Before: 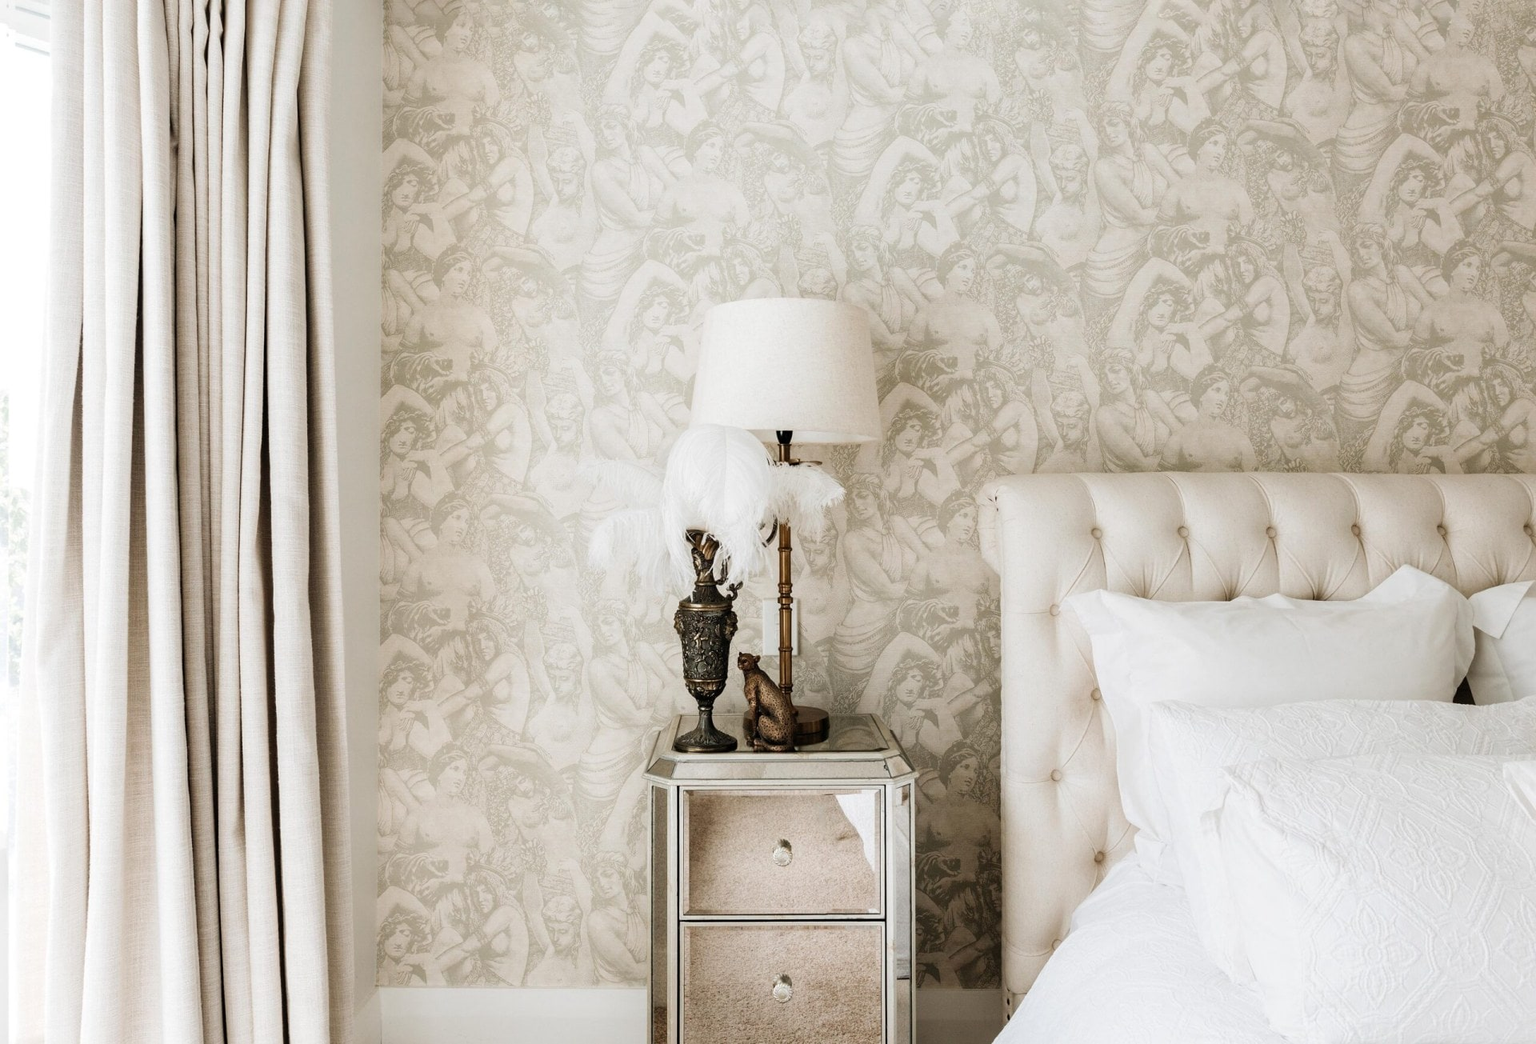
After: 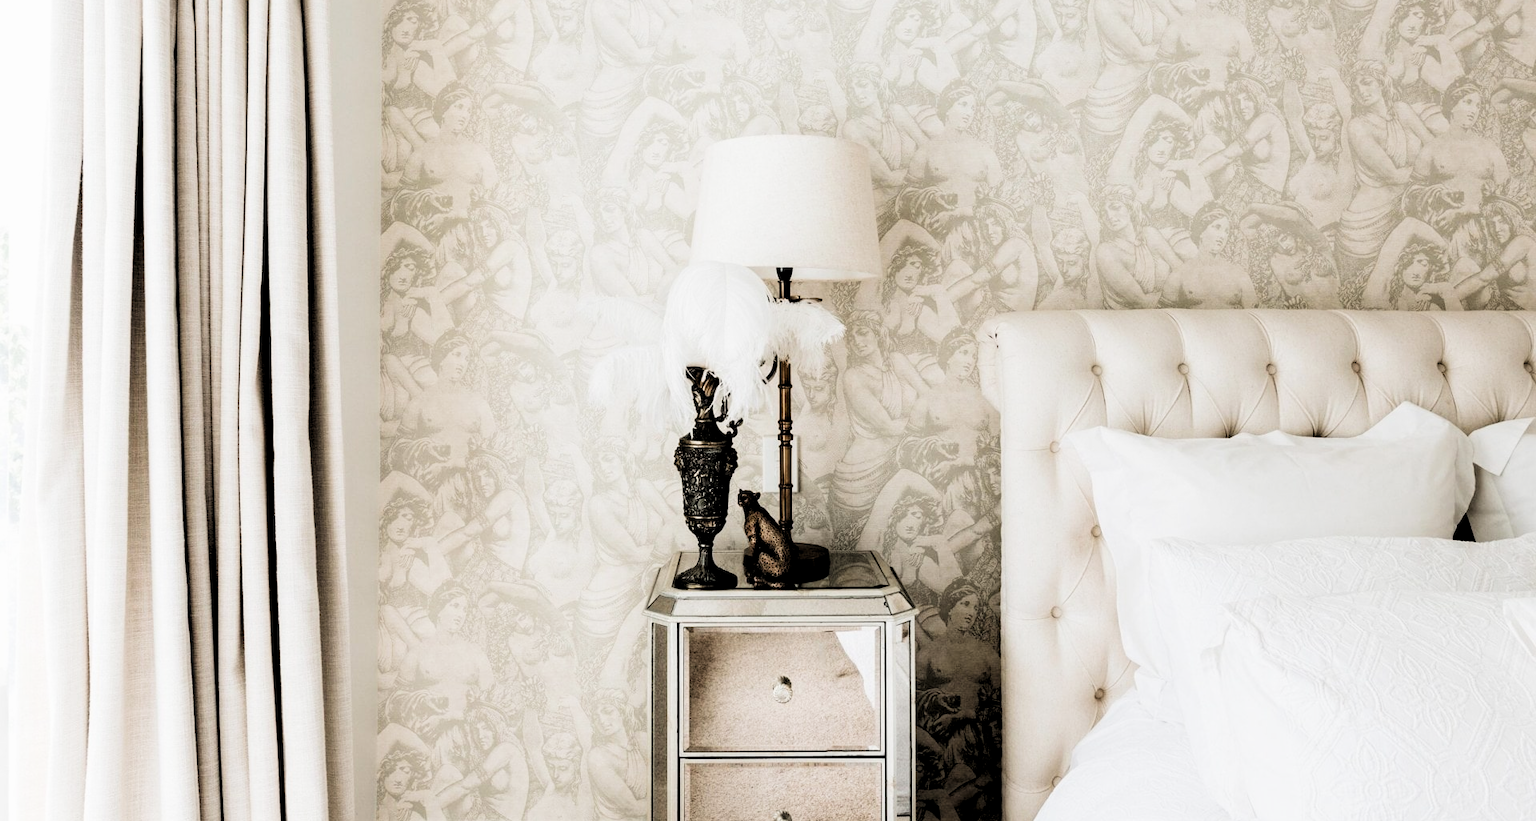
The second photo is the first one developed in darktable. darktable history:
crop and rotate: top 15.707%, bottom 5.553%
levels: levels [0.062, 0.494, 0.925]
filmic rgb: black relative exposure -5.07 EV, white relative exposure 3.96 EV, hardness 2.89, contrast 1.412, highlights saturation mix -28.62%
